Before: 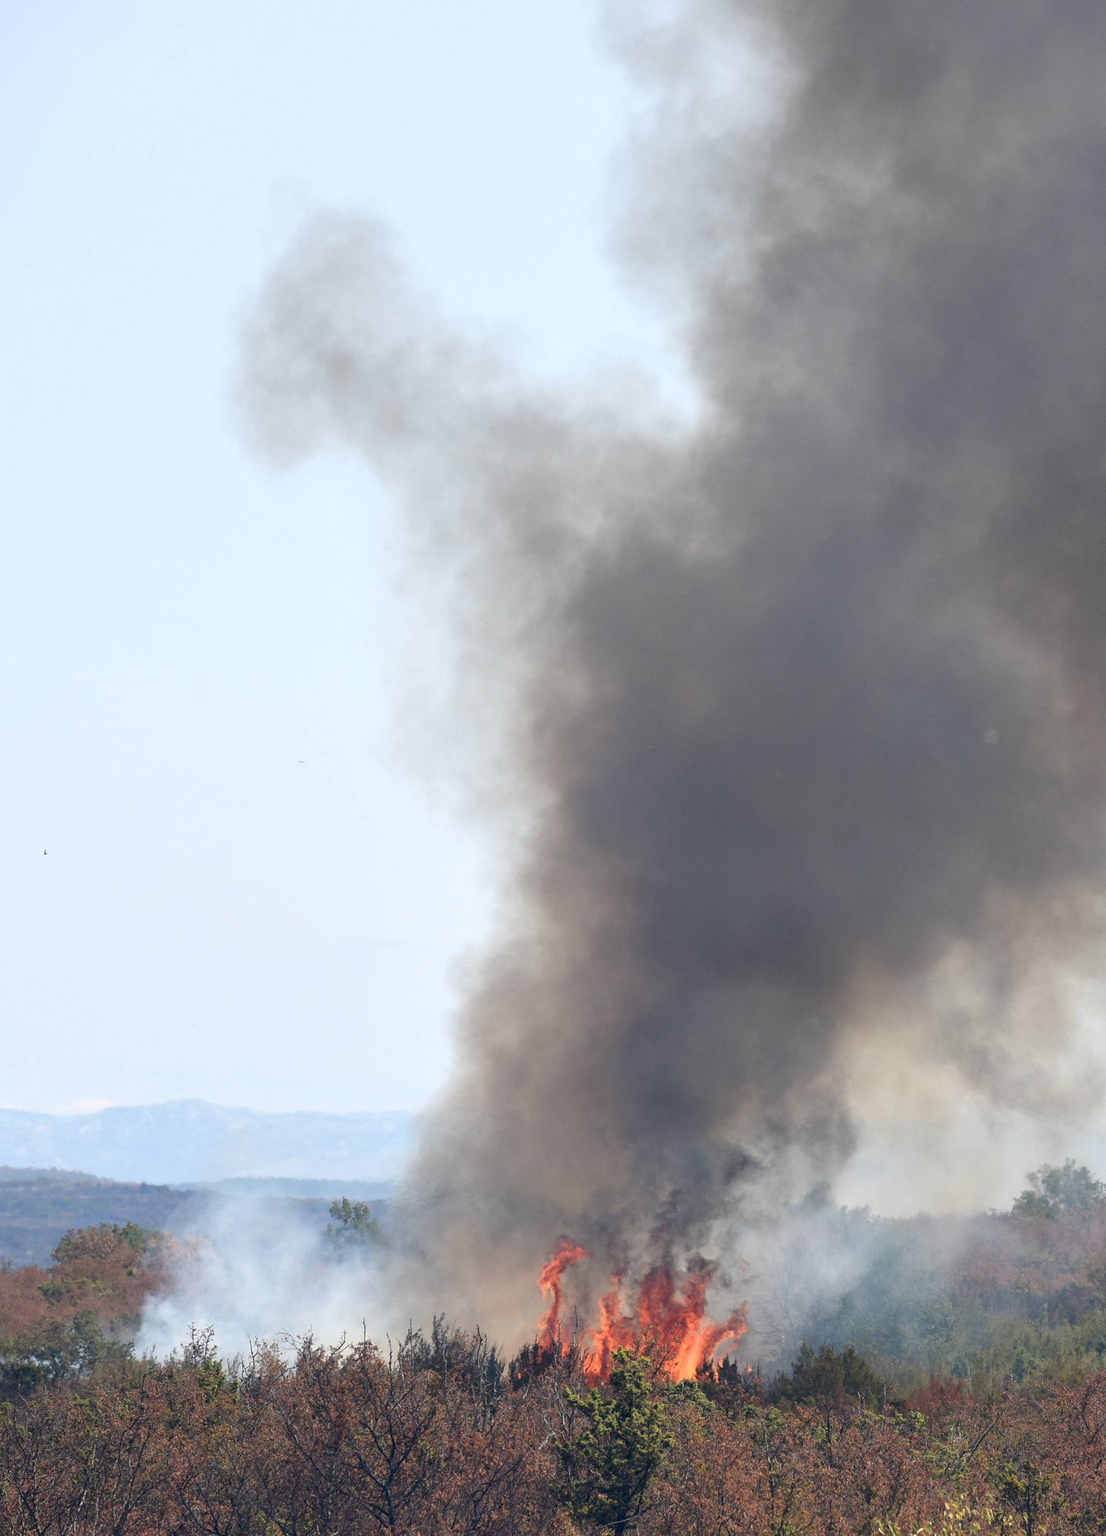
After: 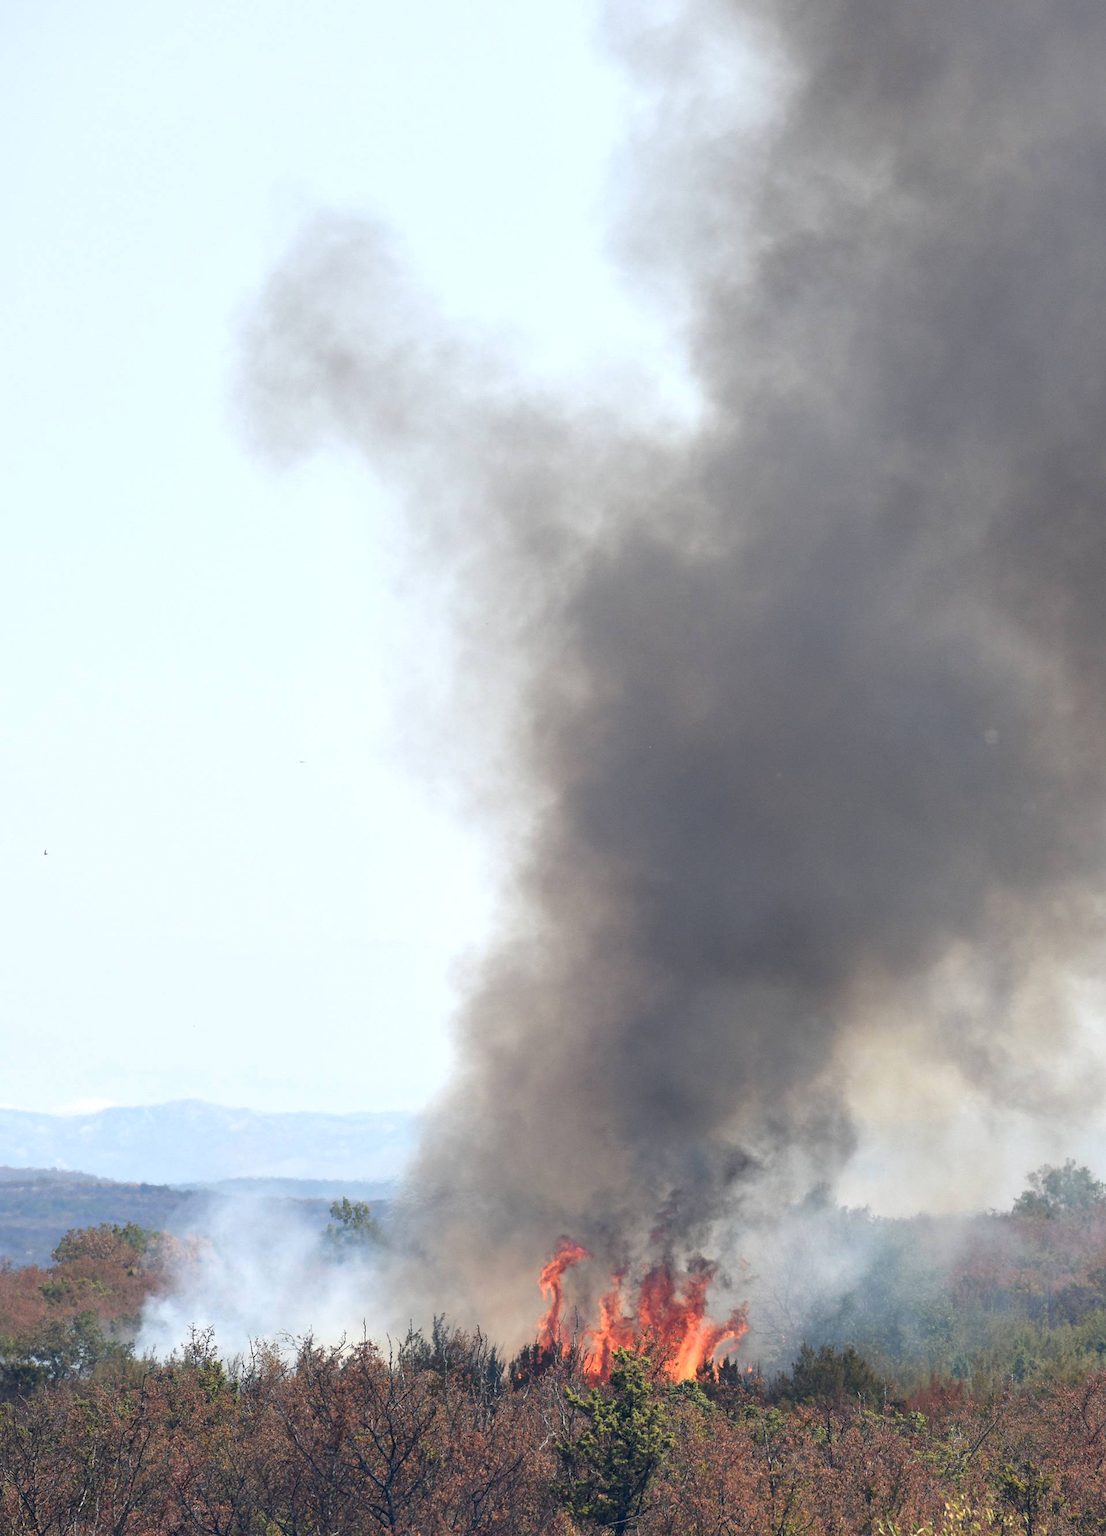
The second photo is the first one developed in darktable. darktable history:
exposure: exposure 0.171 EV, compensate highlight preservation false
